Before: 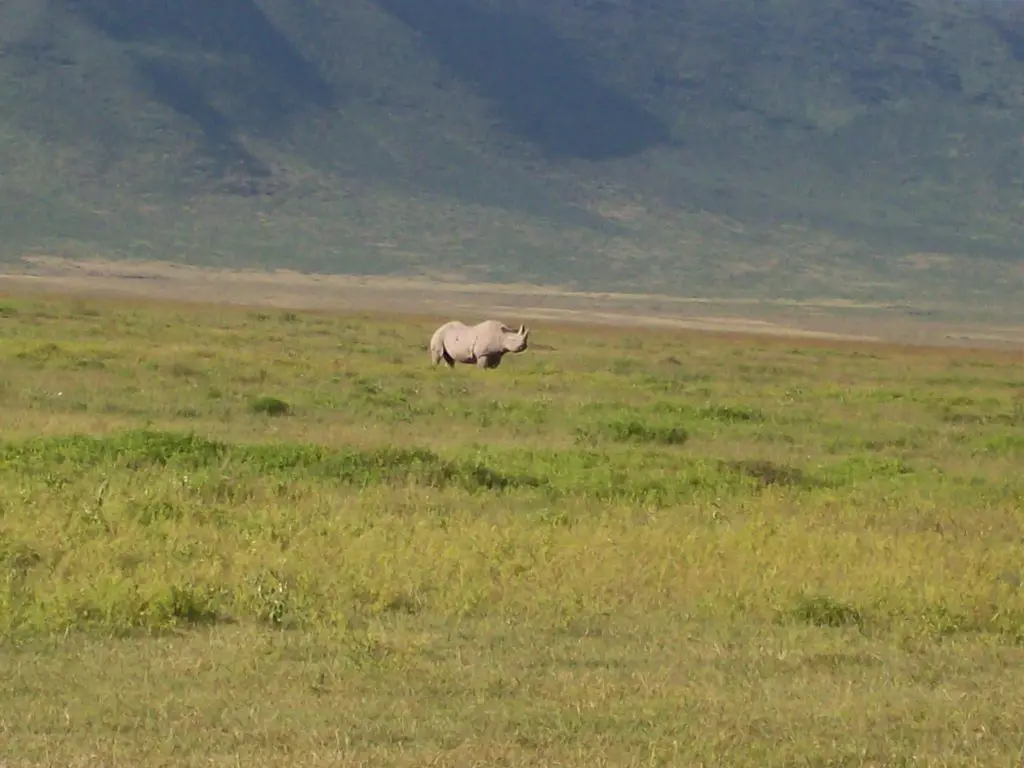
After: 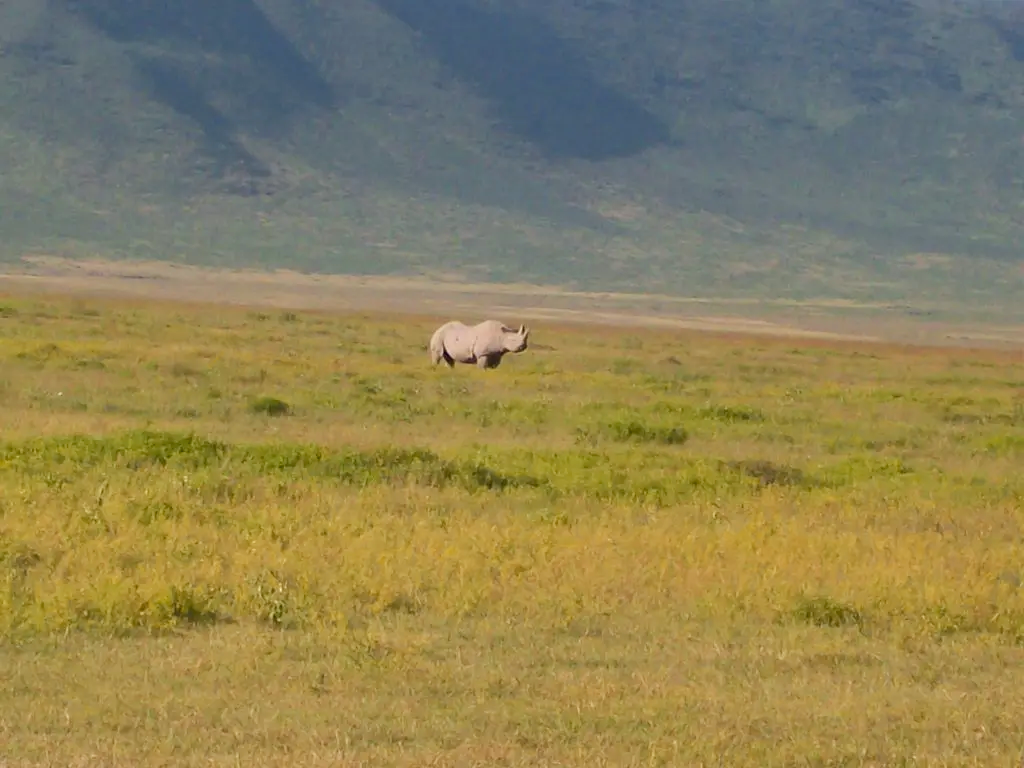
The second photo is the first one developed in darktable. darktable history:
base curve: curves: ch0 [(0, 0) (0.235, 0.266) (0.503, 0.496) (0.786, 0.72) (1, 1)]
color zones: curves: ch1 [(0.235, 0.558) (0.75, 0.5)]; ch2 [(0.25, 0.462) (0.749, 0.457)], mix 25.94%
